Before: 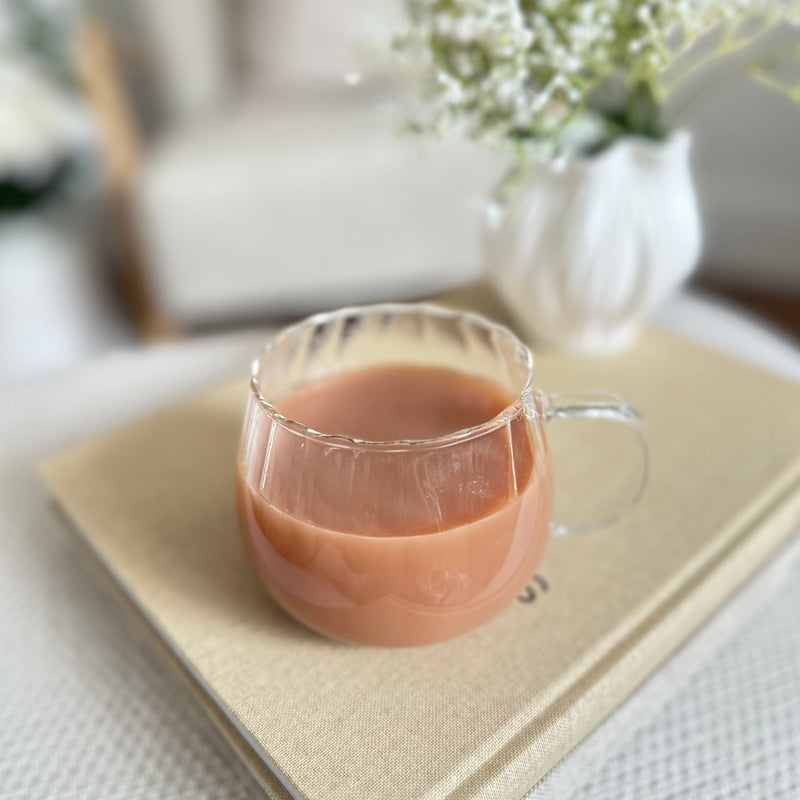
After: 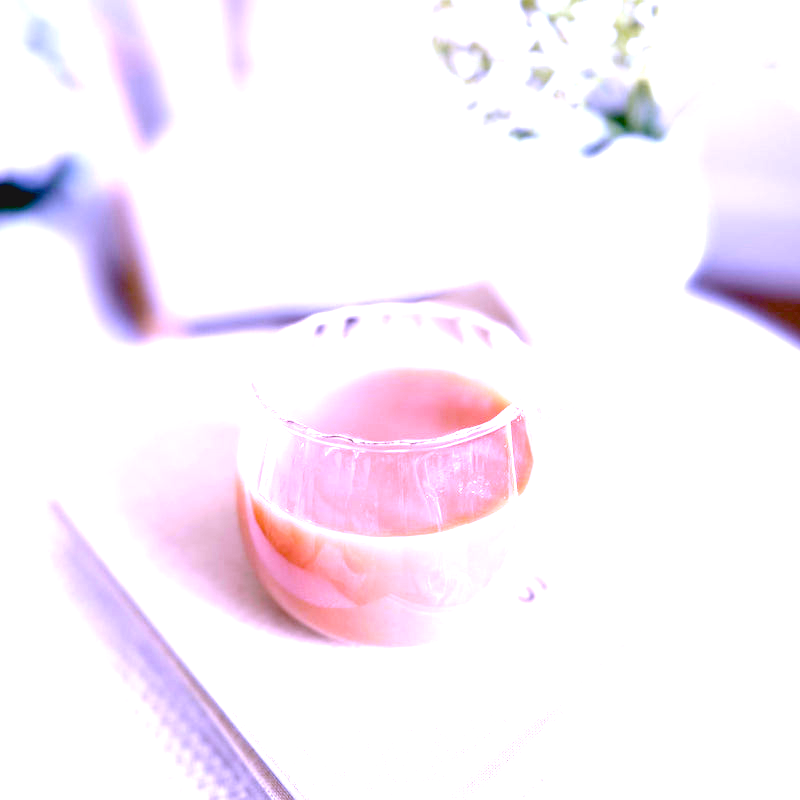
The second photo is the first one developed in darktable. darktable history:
color balance rgb: shadows lift › chroma 2%, shadows lift › hue 247.2°, power › chroma 0.3%, power › hue 25.2°, highlights gain › chroma 3%, highlights gain › hue 60°, global offset › luminance 0.75%, perceptual saturation grading › global saturation 20%, perceptual saturation grading › highlights -20%, perceptual saturation grading › shadows 30%, global vibrance 20%
exposure: black level correction 0.016, exposure 1.774 EV, compensate highlight preservation false
tone equalizer: on, module defaults
white balance: red 0.98, blue 1.61
